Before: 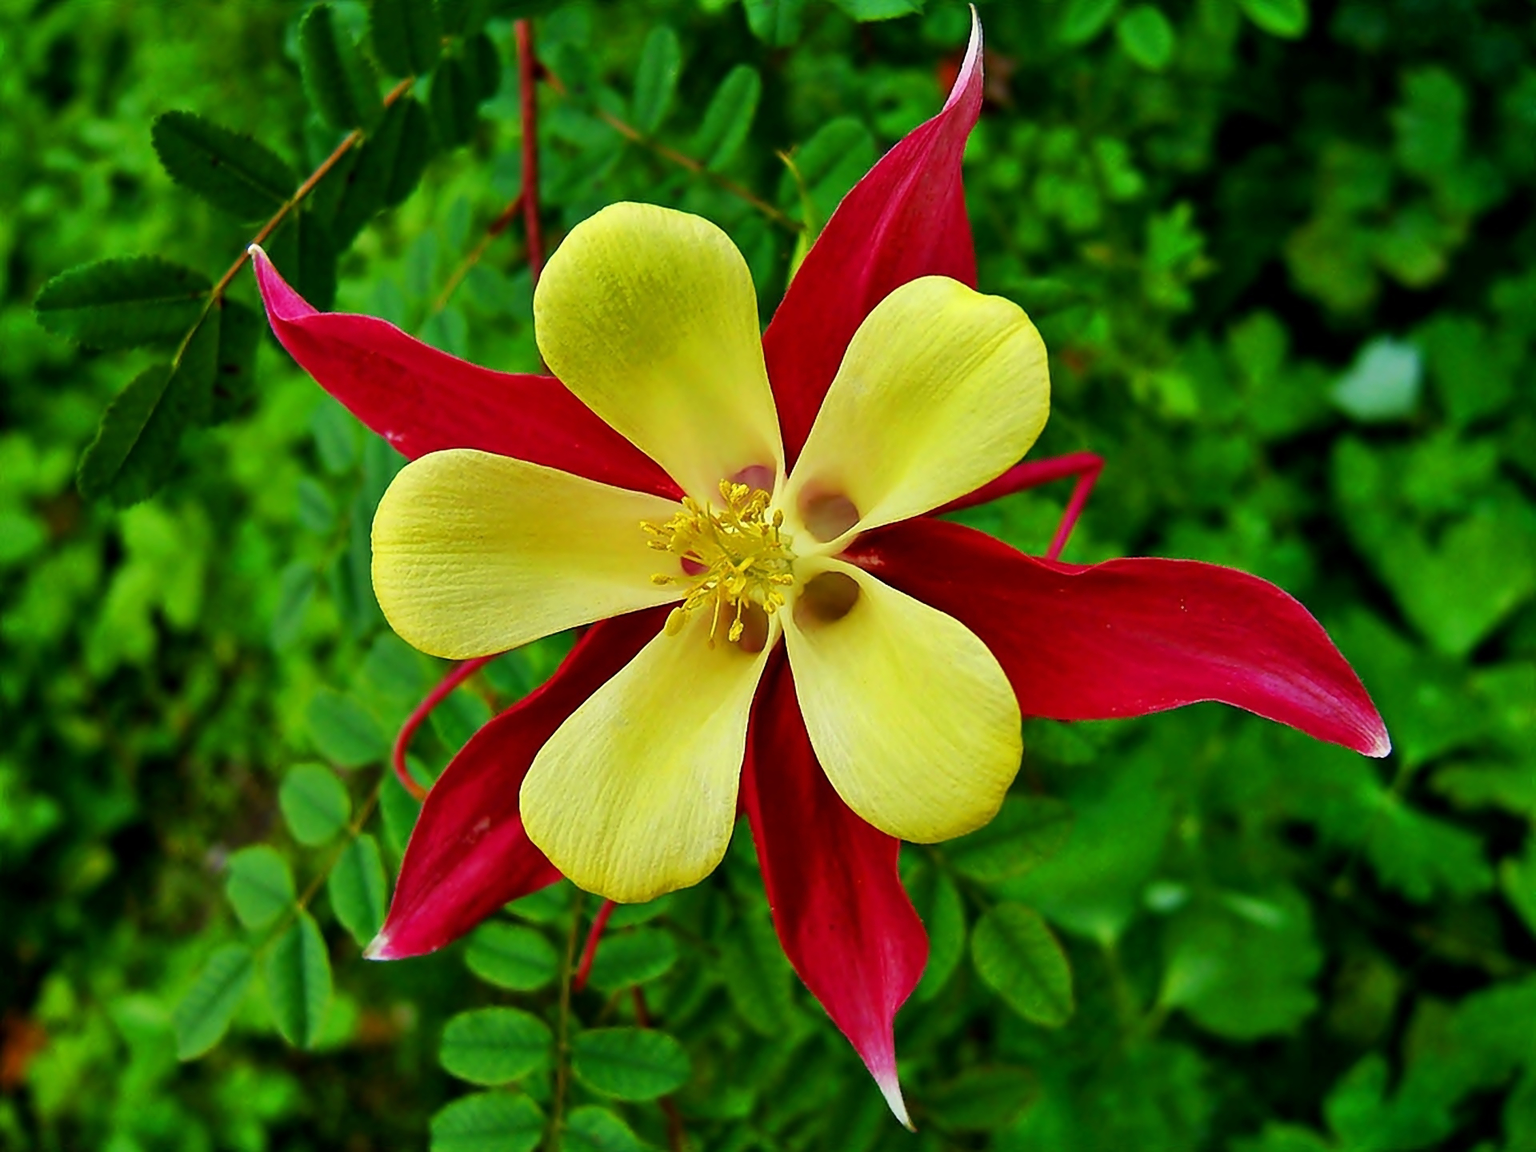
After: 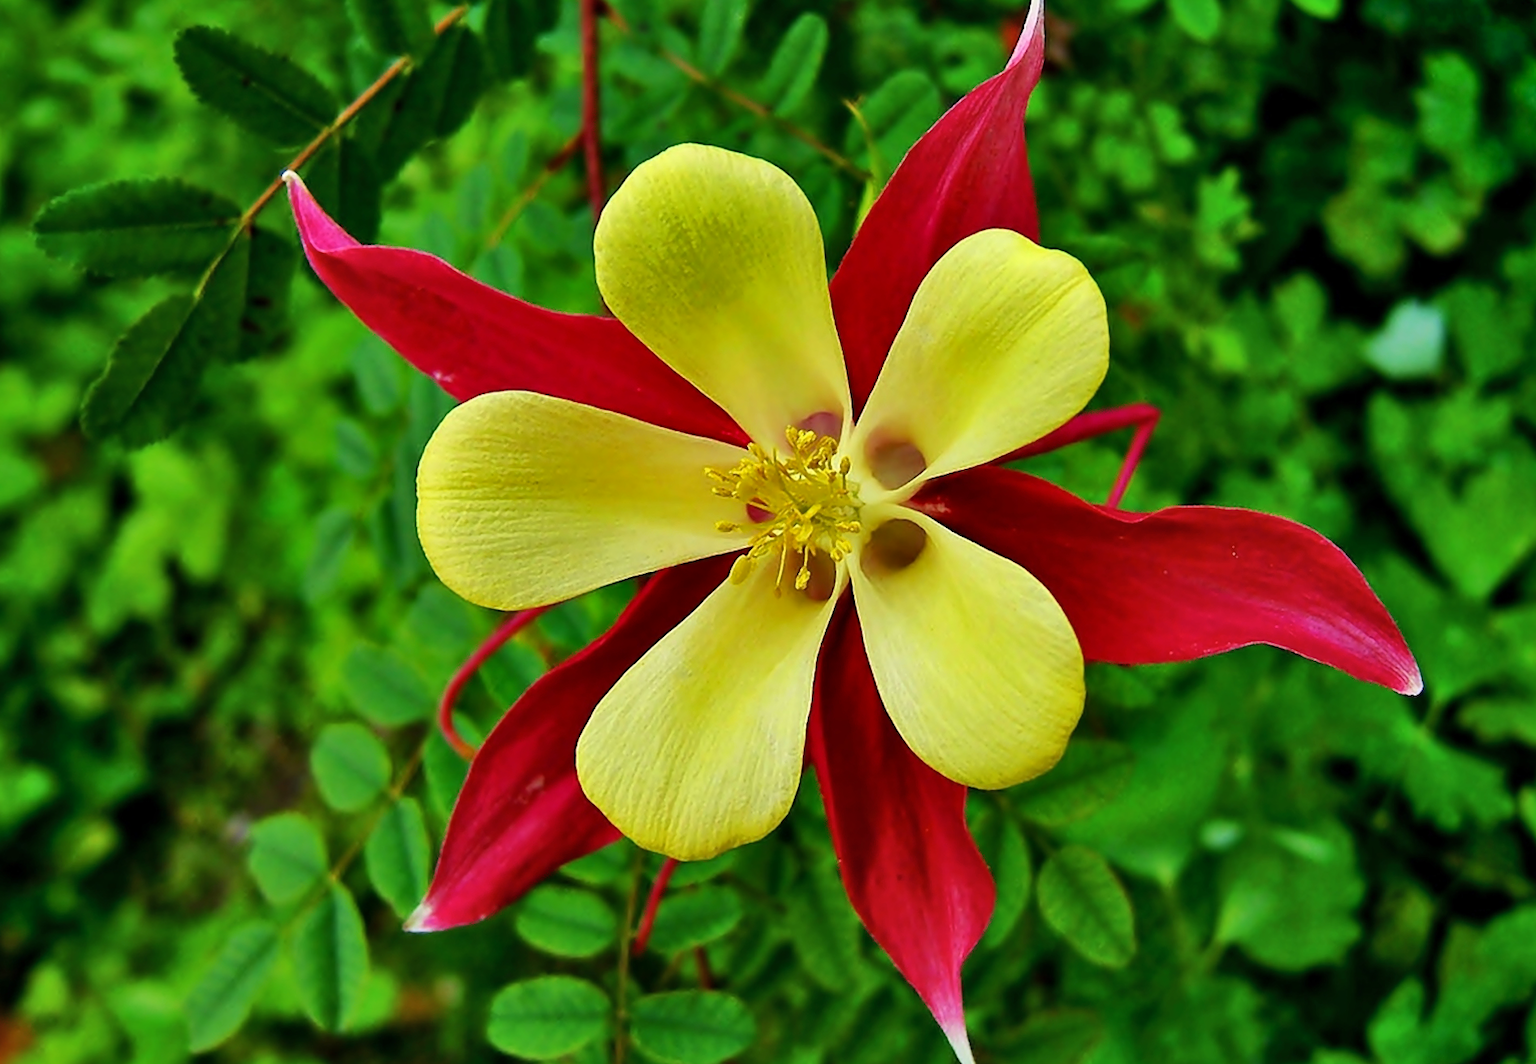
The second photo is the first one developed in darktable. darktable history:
rotate and perspective: rotation -0.013°, lens shift (vertical) -0.027, lens shift (horizontal) 0.178, crop left 0.016, crop right 0.989, crop top 0.082, crop bottom 0.918
shadows and highlights: soften with gaussian
